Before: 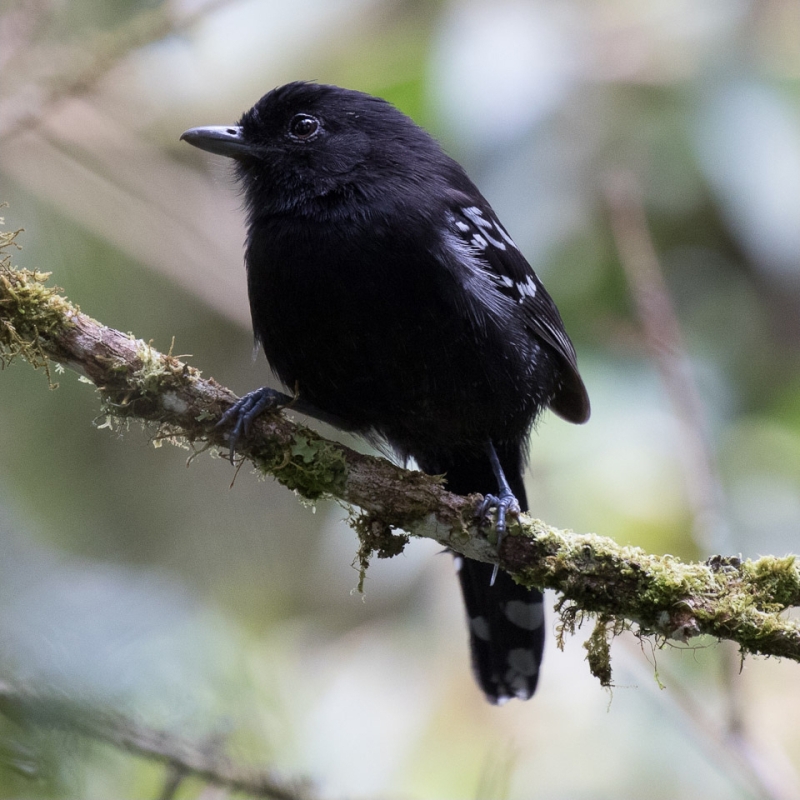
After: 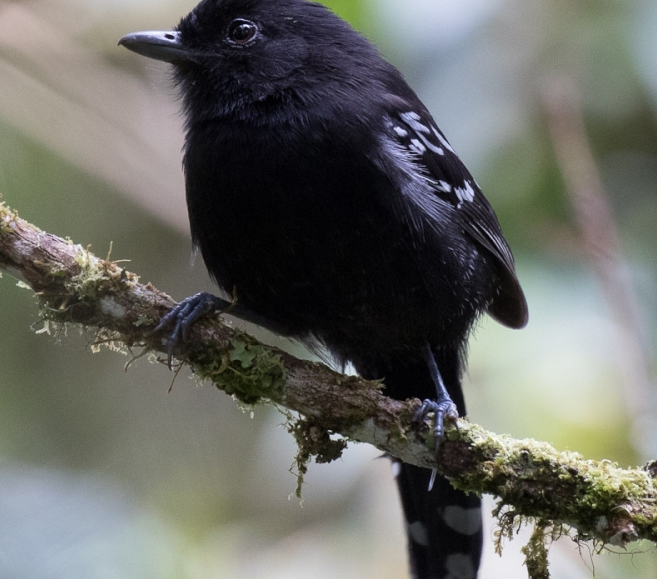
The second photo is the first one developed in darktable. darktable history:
crop: left 7.789%, top 11.878%, right 10.019%, bottom 15.467%
